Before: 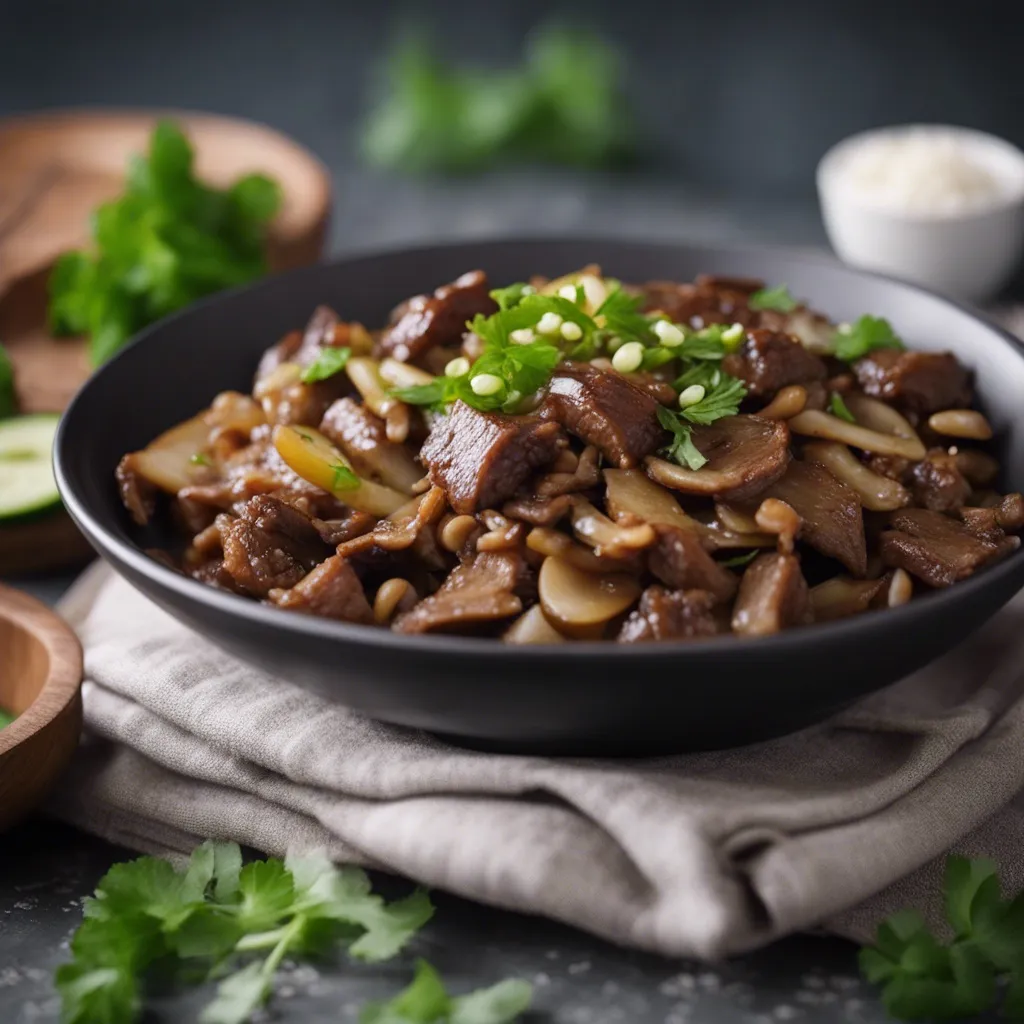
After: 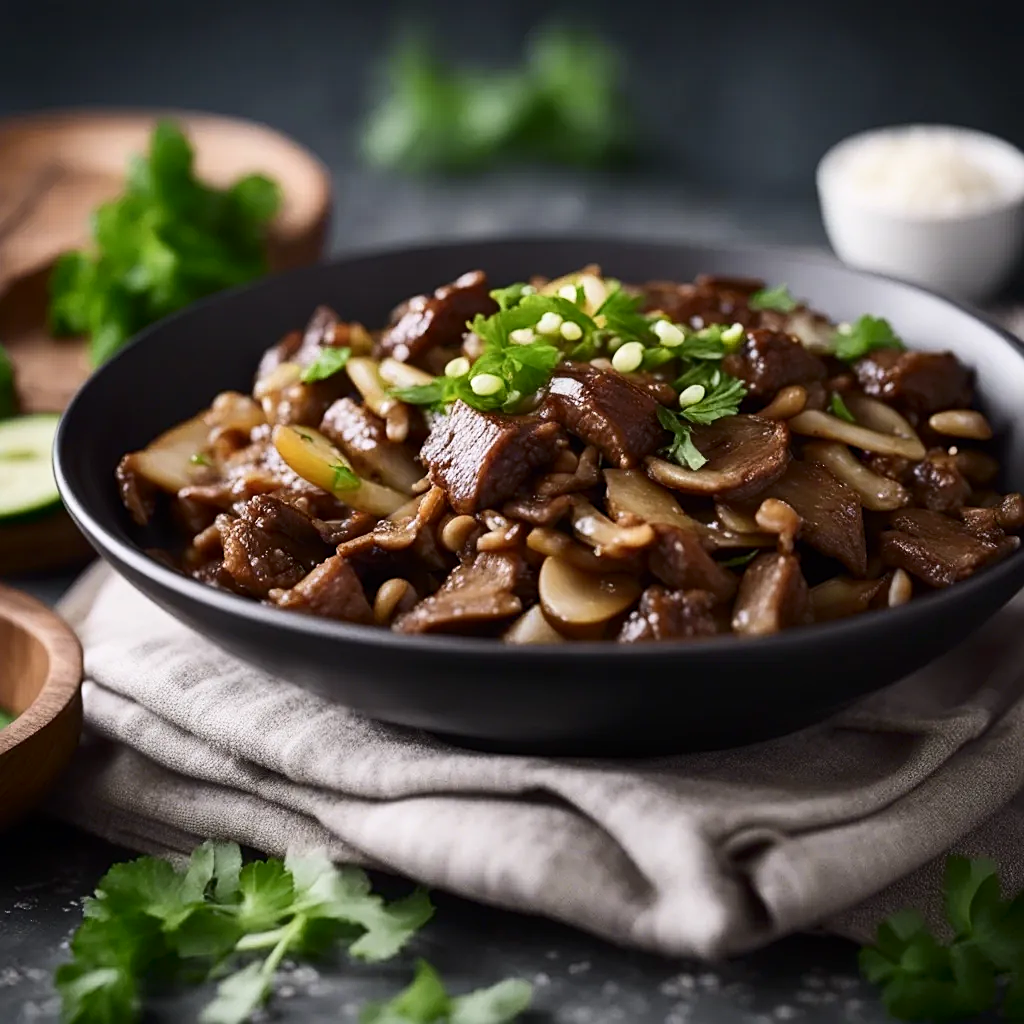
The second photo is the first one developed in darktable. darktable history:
tone equalizer: edges refinement/feathering 500, mask exposure compensation -1.57 EV, preserve details no
contrast brightness saturation: contrast 0.217
sharpen: on, module defaults
